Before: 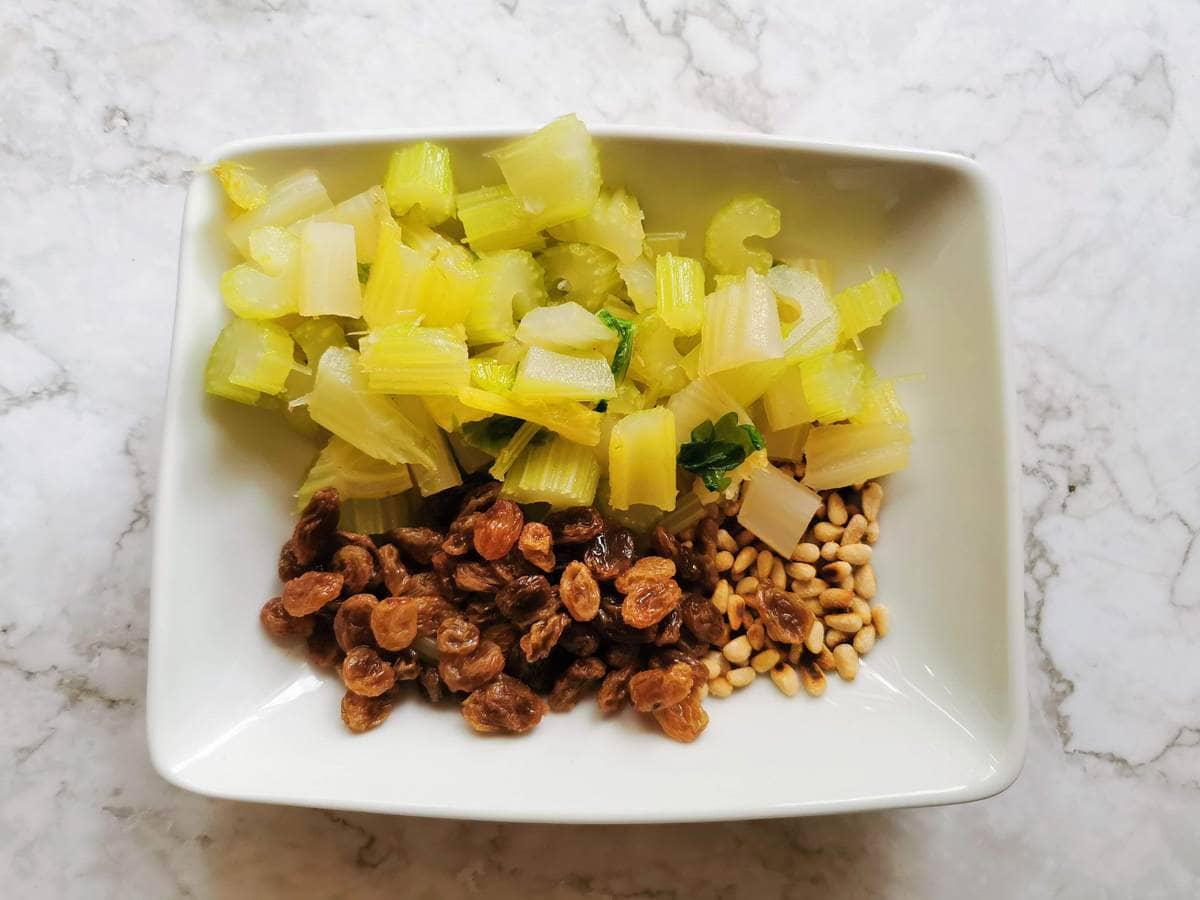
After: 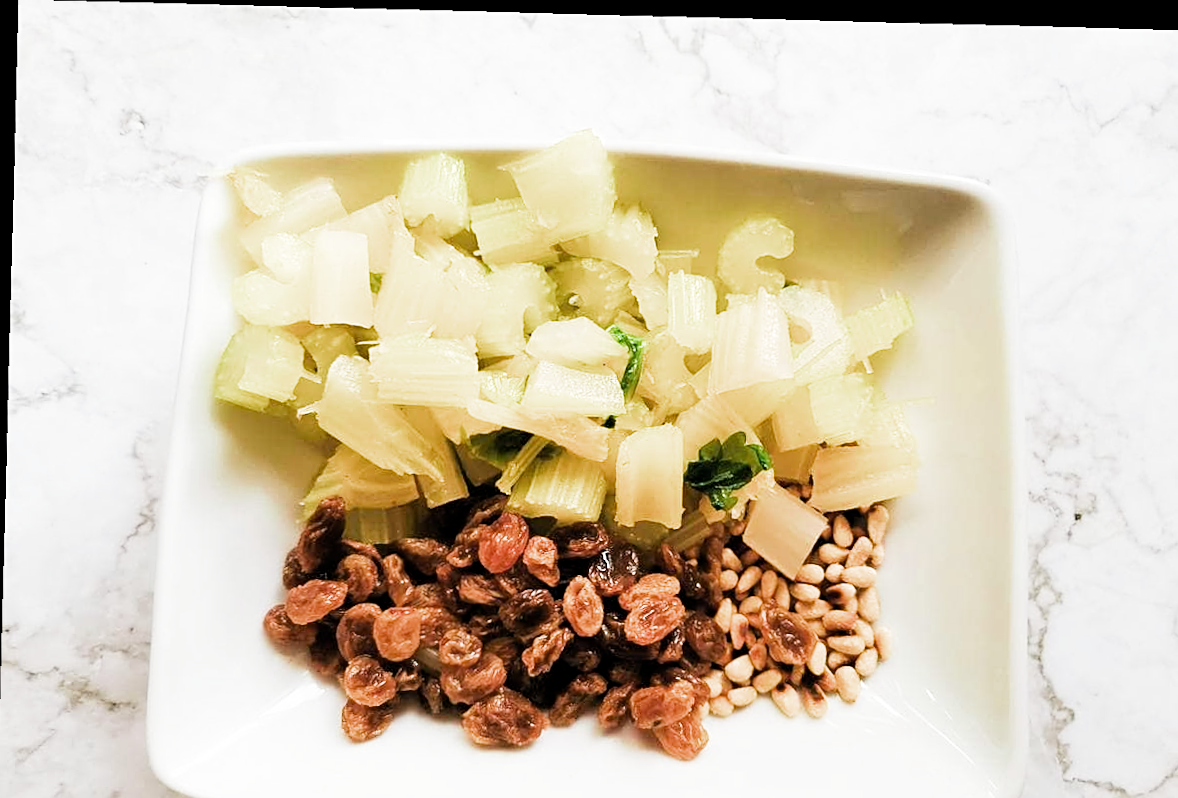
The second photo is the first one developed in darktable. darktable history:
crop and rotate: angle 0.2°, left 0.275%, right 3.127%, bottom 14.18%
sharpen: on, module defaults
rotate and perspective: rotation 1.72°, automatic cropping off
filmic rgb: middle gray luminance 9.23%, black relative exposure -10.55 EV, white relative exposure 3.45 EV, threshold 6 EV, target black luminance 0%, hardness 5.98, latitude 59.69%, contrast 1.087, highlights saturation mix 5%, shadows ↔ highlights balance 29.23%, add noise in highlights 0, color science v3 (2019), use custom middle-gray values true, iterations of high-quality reconstruction 0, contrast in highlights soft, enable highlight reconstruction true
